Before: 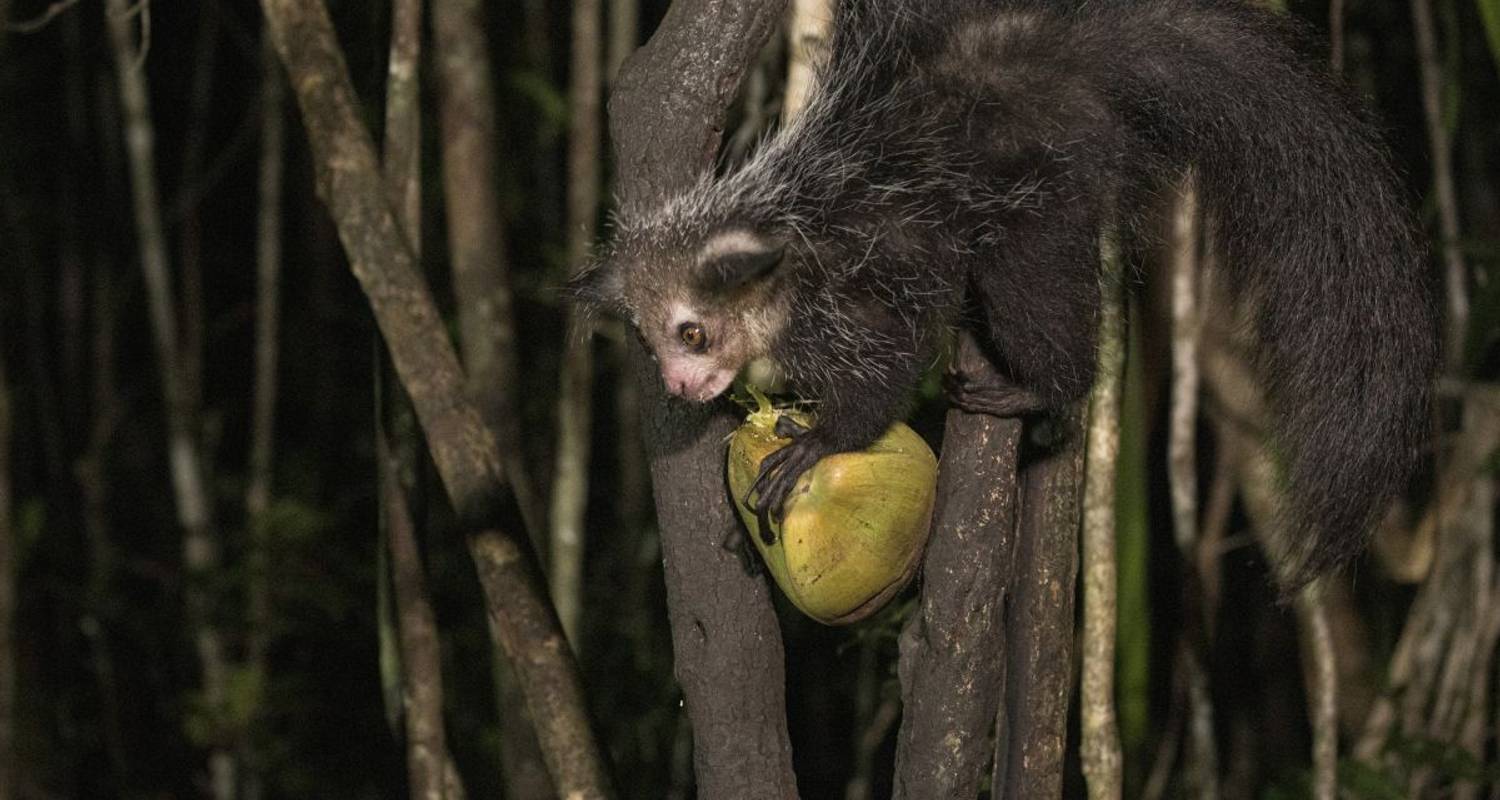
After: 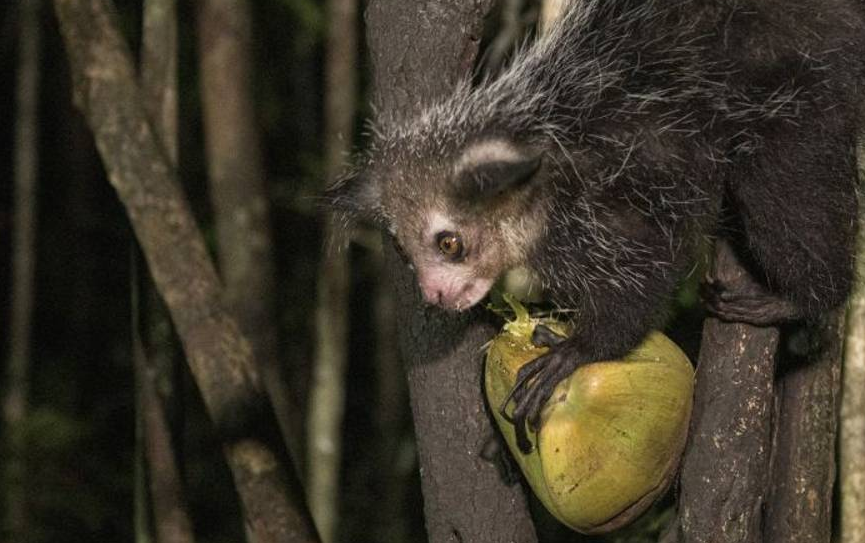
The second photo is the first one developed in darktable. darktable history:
crop: left 16.204%, top 11.381%, right 26.11%, bottom 20.696%
